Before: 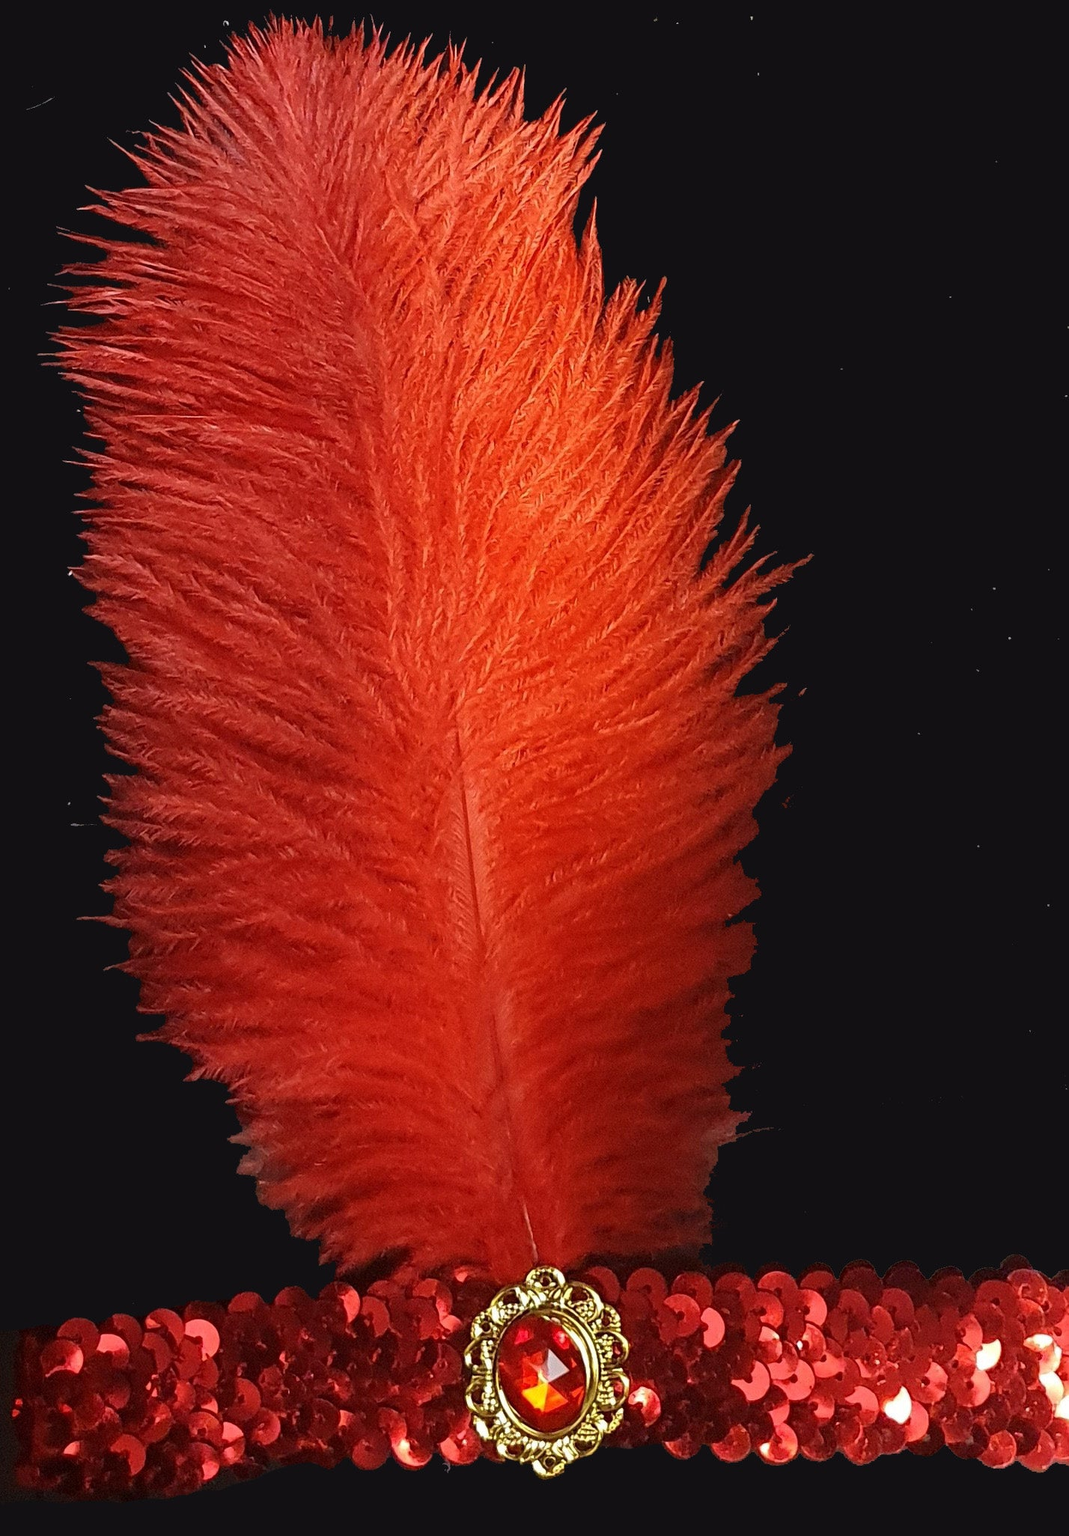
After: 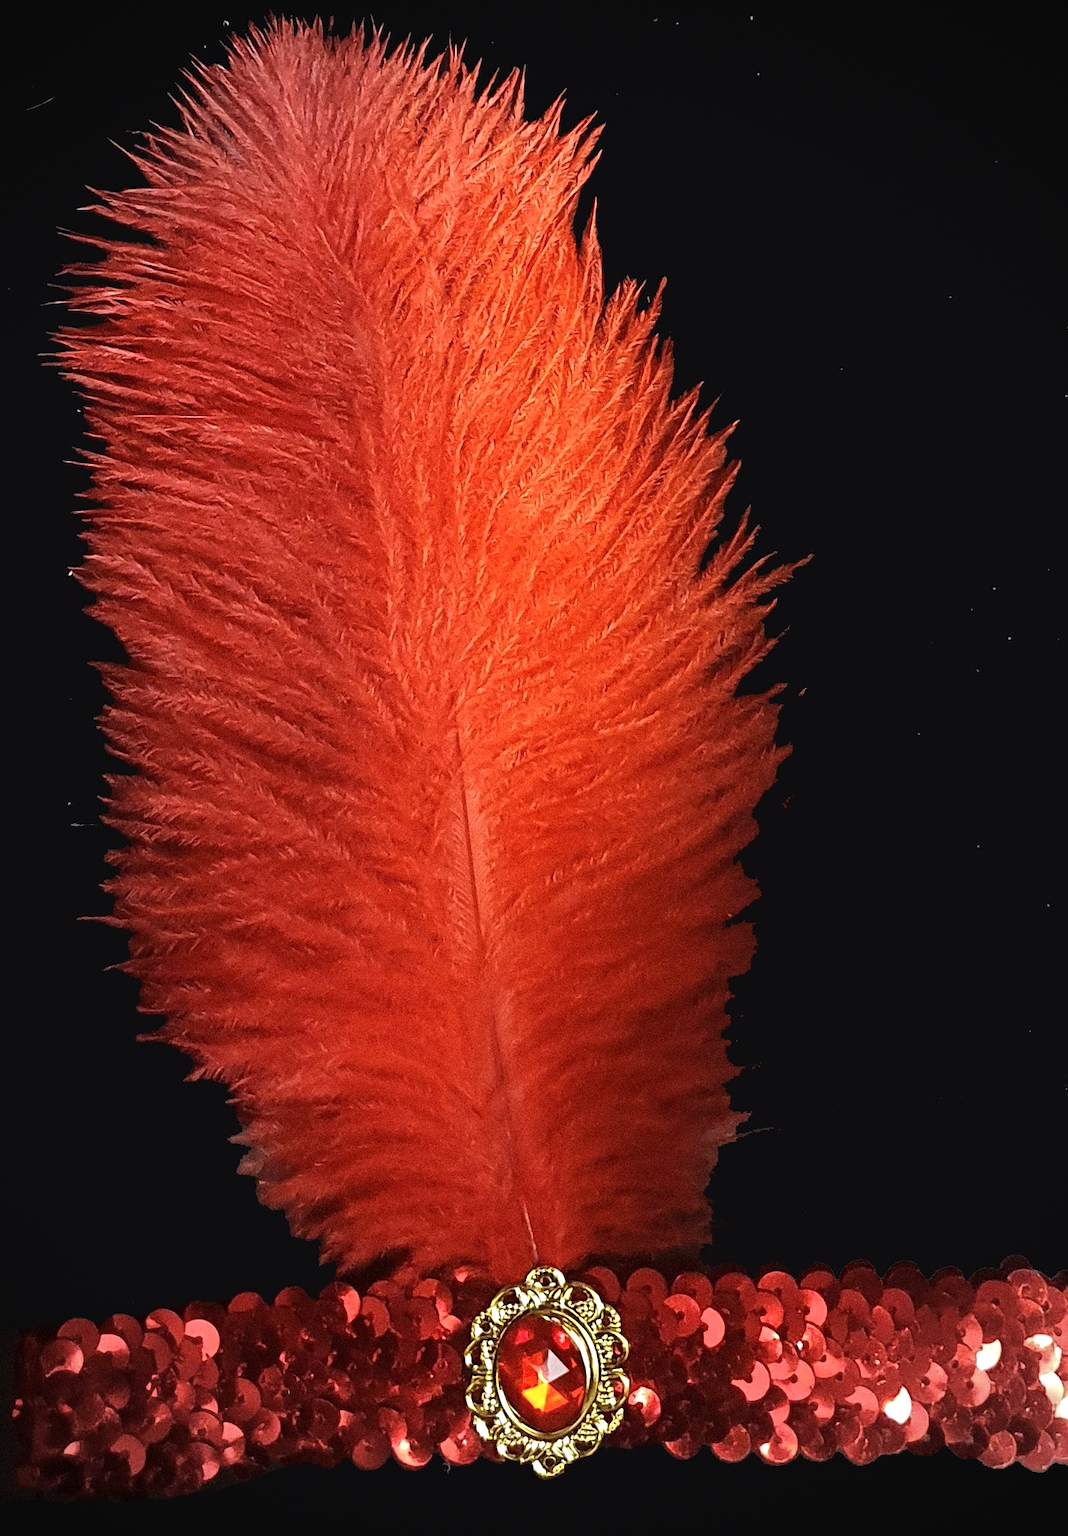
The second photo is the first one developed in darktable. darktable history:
tone equalizer: -8 EV -0.417 EV, -7 EV -0.389 EV, -6 EV -0.333 EV, -5 EV -0.222 EV, -3 EV 0.222 EV, -2 EV 0.333 EV, -1 EV 0.389 EV, +0 EV 0.417 EV, edges refinement/feathering 500, mask exposure compensation -1.57 EV, preserve details no
vignetting: fall-off radius 60.65%
contrast brightness saturation: saturation -0.05
grain: coarseness 0.09 ISO
